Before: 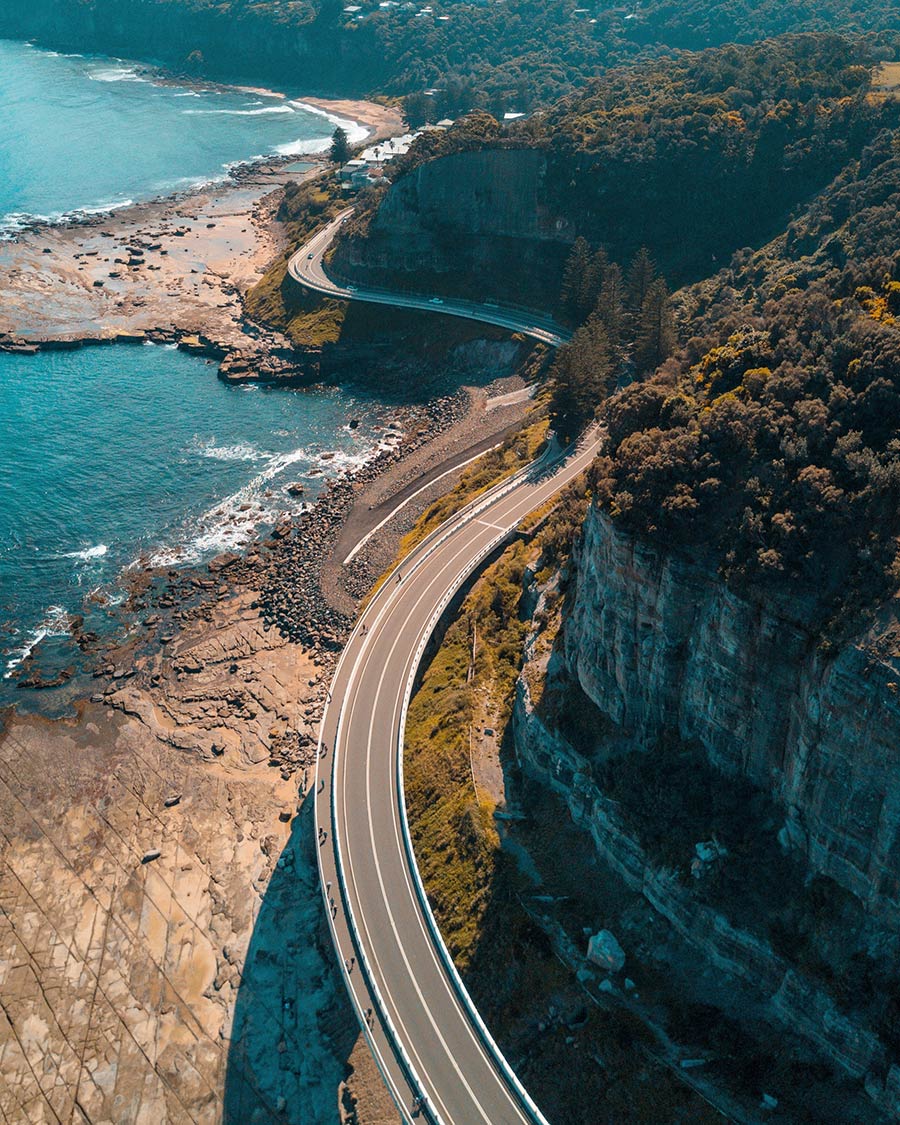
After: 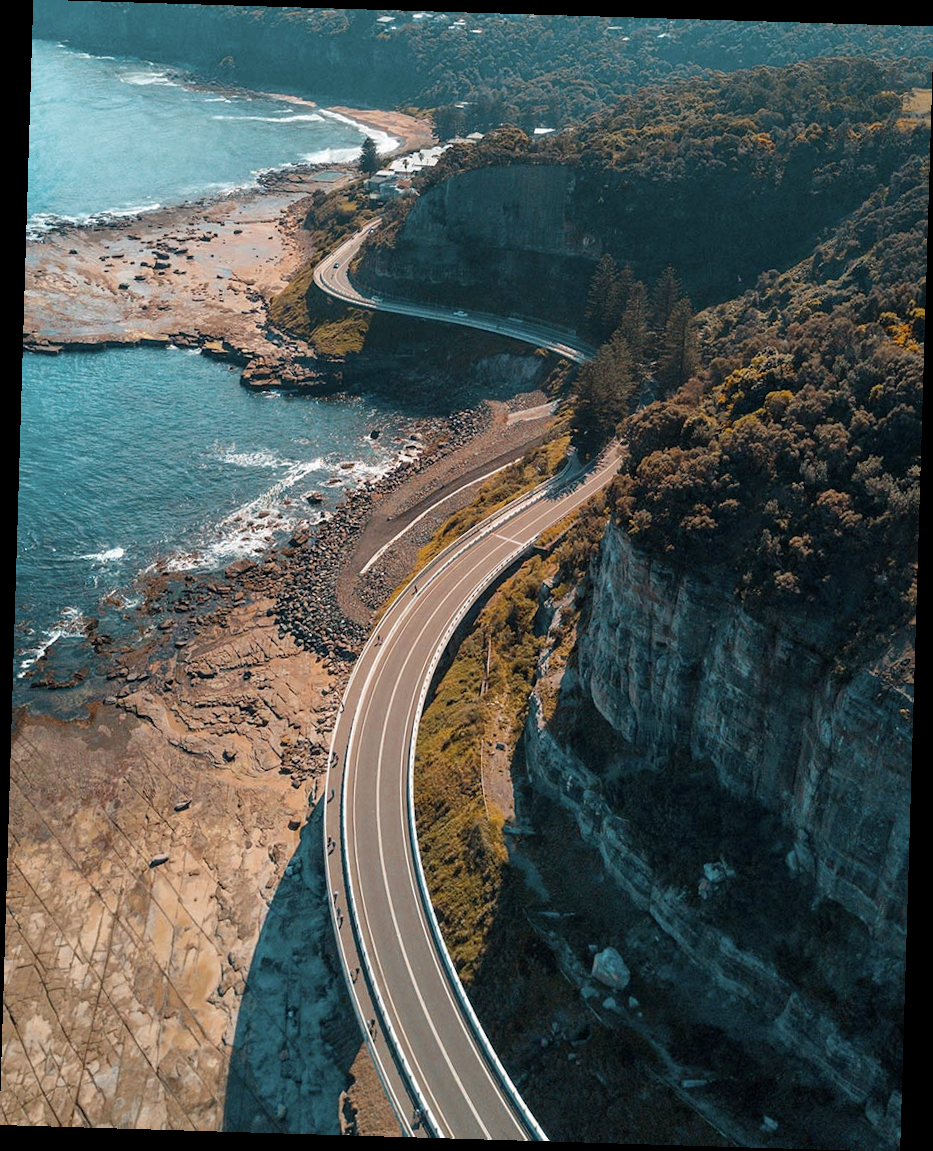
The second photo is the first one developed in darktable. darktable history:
rotate and perspective: rotation 1.72°, automatic cropping off
color zones: curves: ch0 [(0, 0.5) (0.125, 0.4) (0.25, 0.5) (0.375, 0.4) (0.5, 0.4) (0.625, 0.6) (0.75, 0.6) (0.875, 0.5)]; ch1 [(0, 0.4) (0.125, 0.5) (0.25, 0.4) (0.375, 0.4) (0.5, 0.4) (0.625, 0.4) (0.75, 0.5) (0.875, 0.4)]; ch2 [(0, 0.6) (0.125, 0.5) (0.25, 0.5) (0.375, 0.6) (0.5, 0.6) (0.625, 0.5) (0.75, 0.5) (0.875, 0.5)]
